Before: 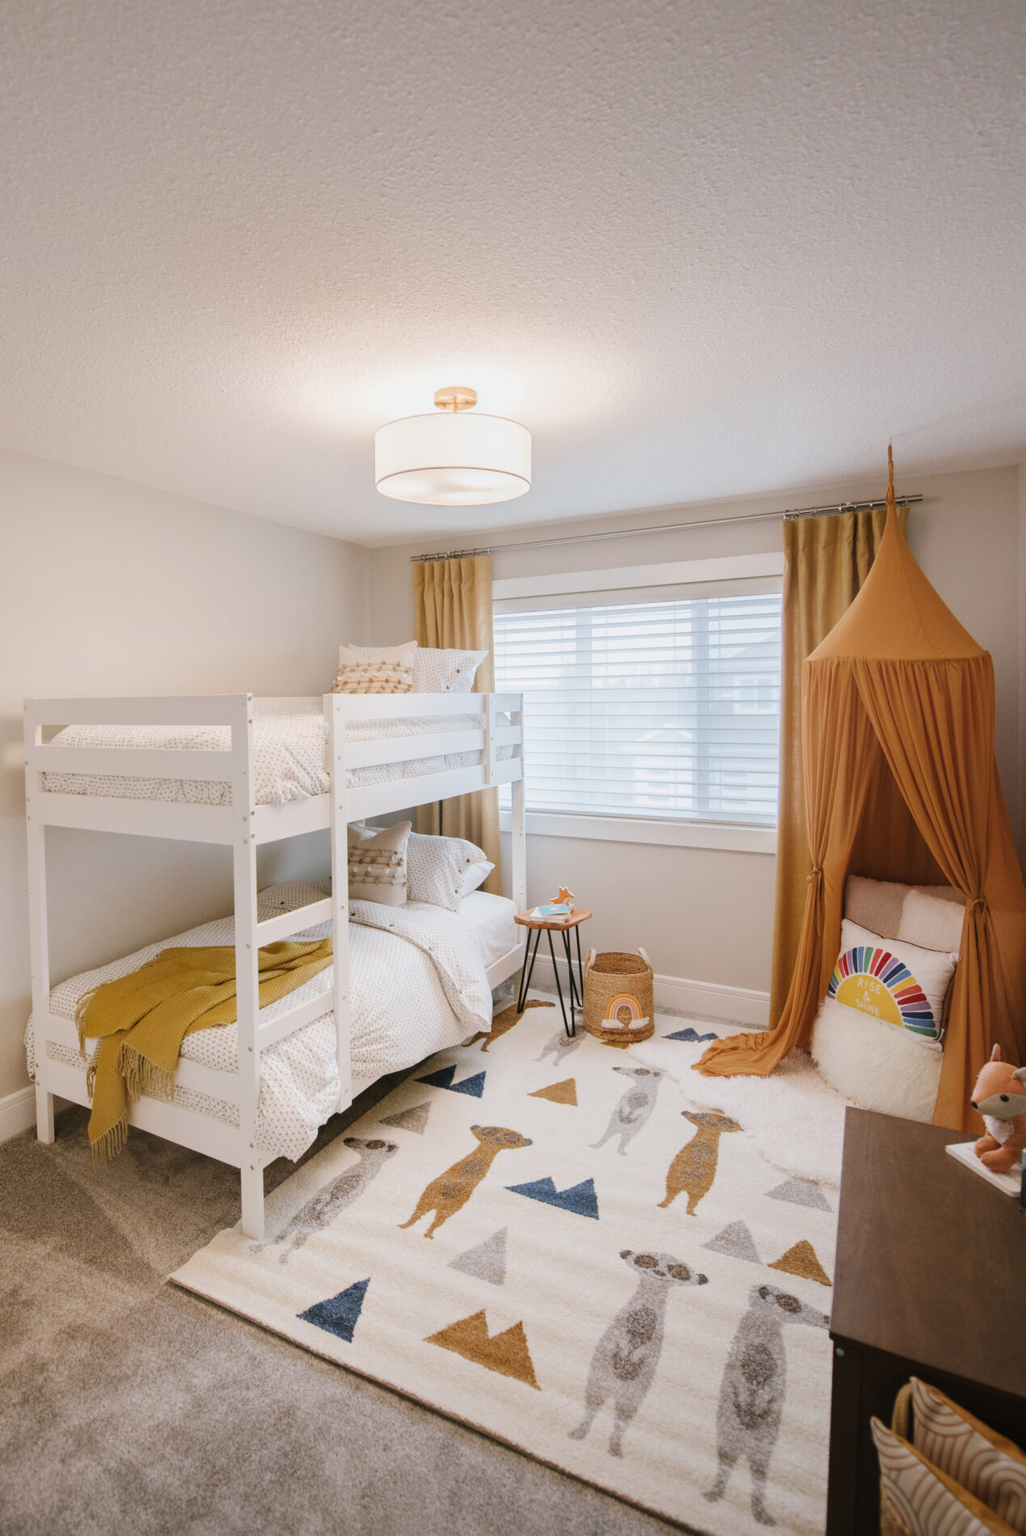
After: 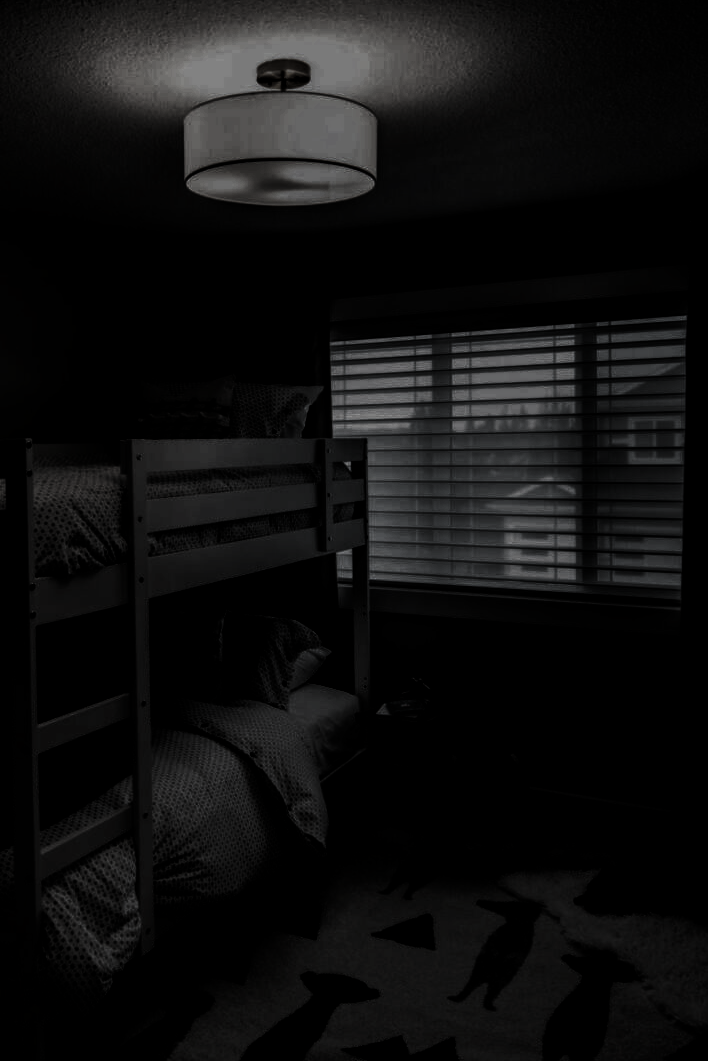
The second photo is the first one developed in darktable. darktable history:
contrast equalizer: y [[0.5 ×4, 0.467, 0.376], [0.5 ×6], [0.5 ×6], [0 ×6], [0 ×6]]
levels: levels [0.721, 0.937, 0.997]
crop and rotate: left 22.13%, top 22.054%, right 22.026%, bottom 22.102%
